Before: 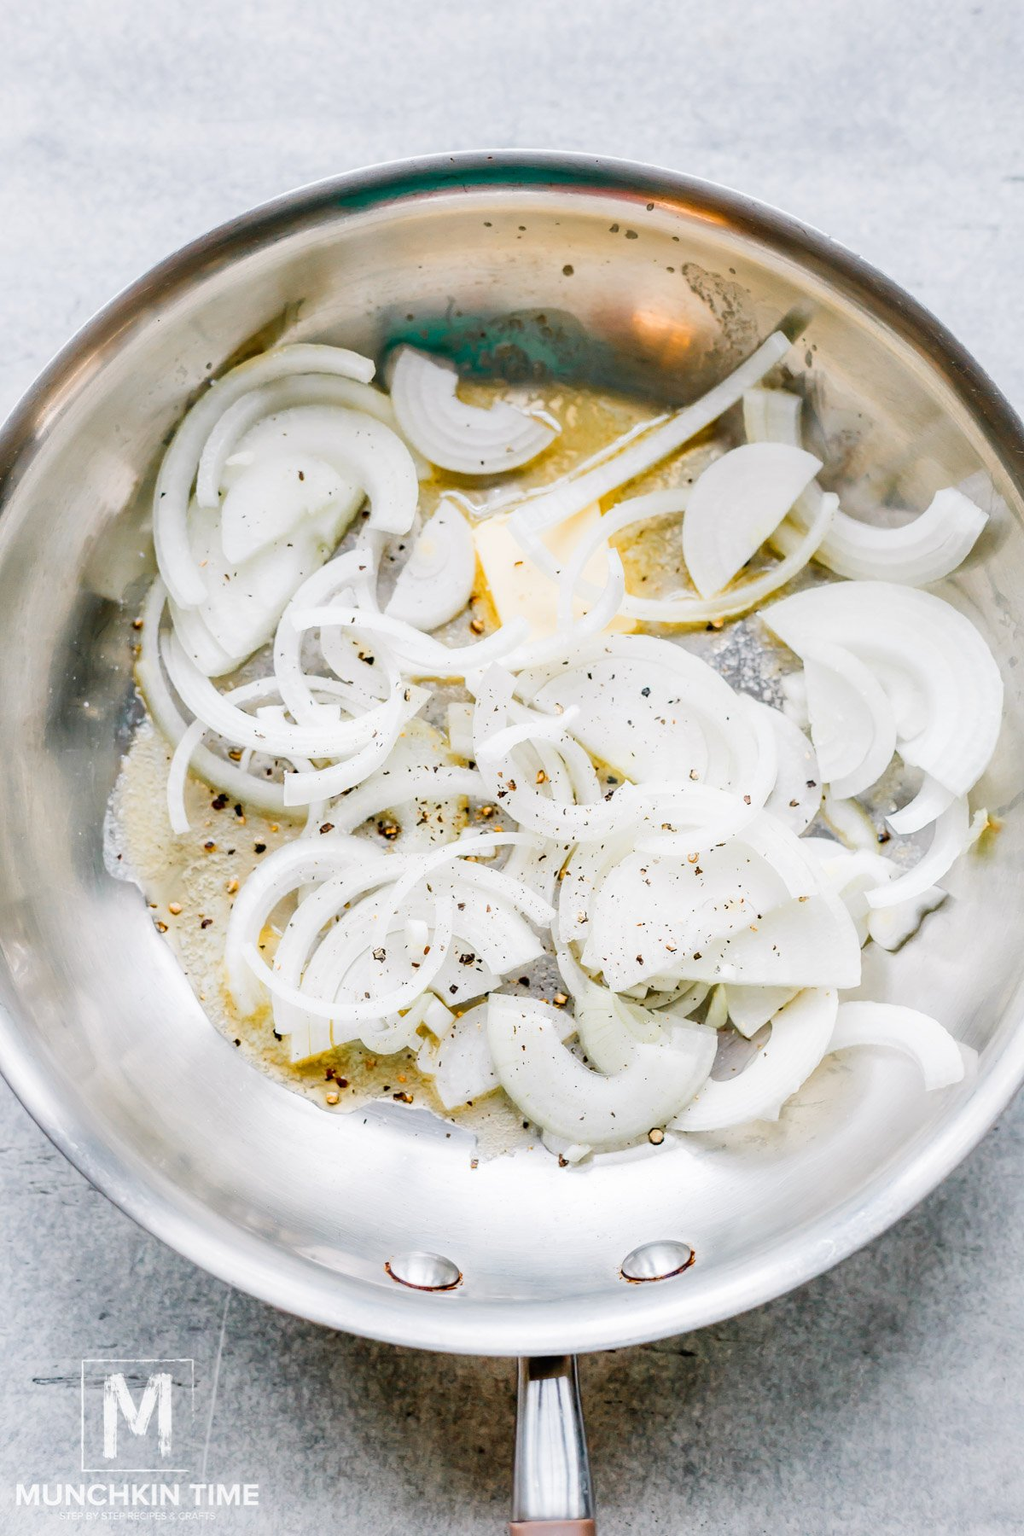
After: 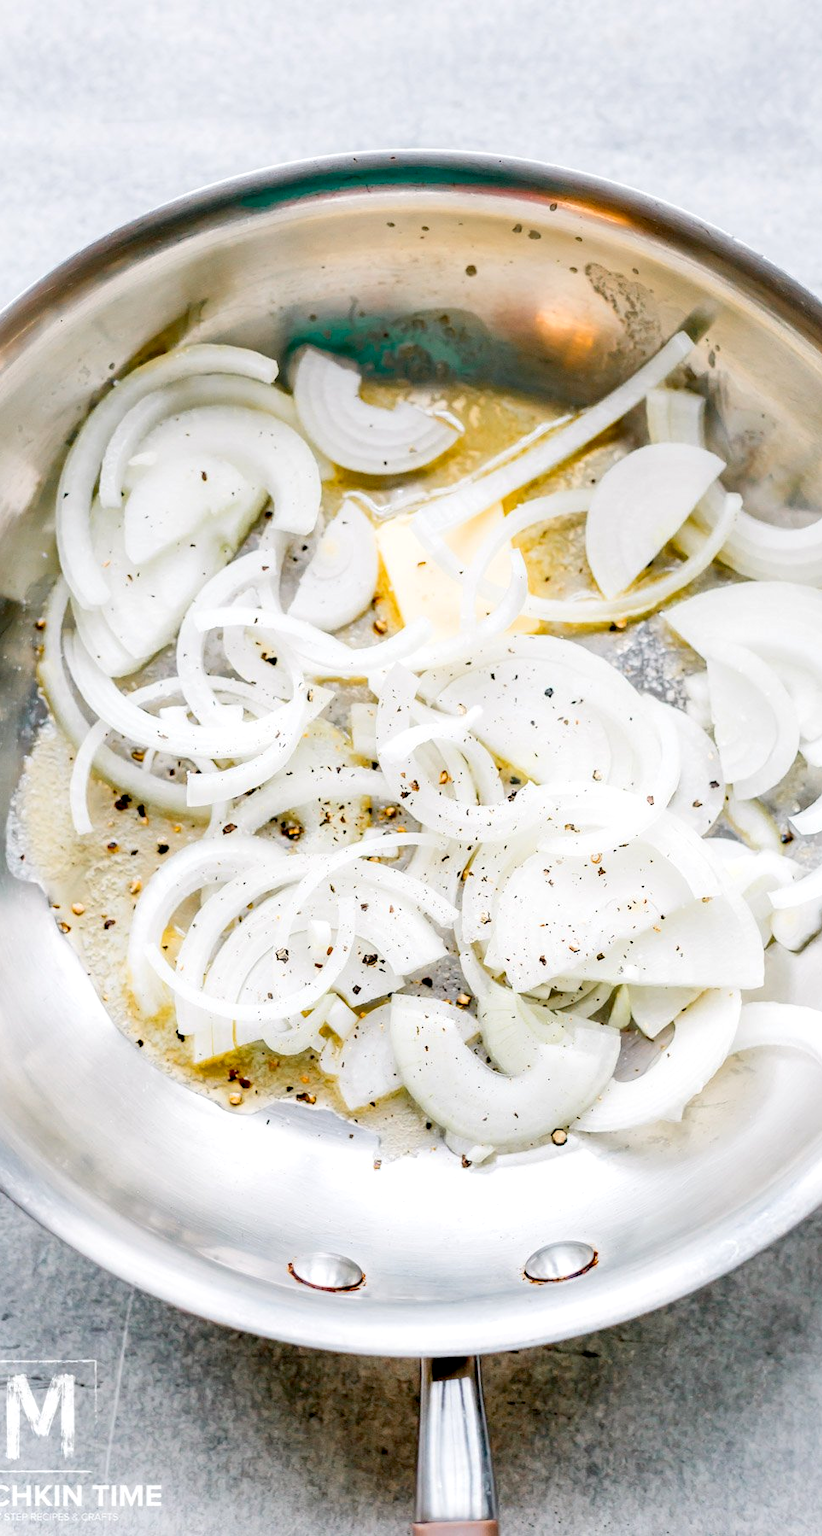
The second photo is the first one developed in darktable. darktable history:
exposure: black level correction 0.007, exposure 0.157 EV, compensate highlight preservation false
crop and rotate: left 9.502%, right 10.196%
